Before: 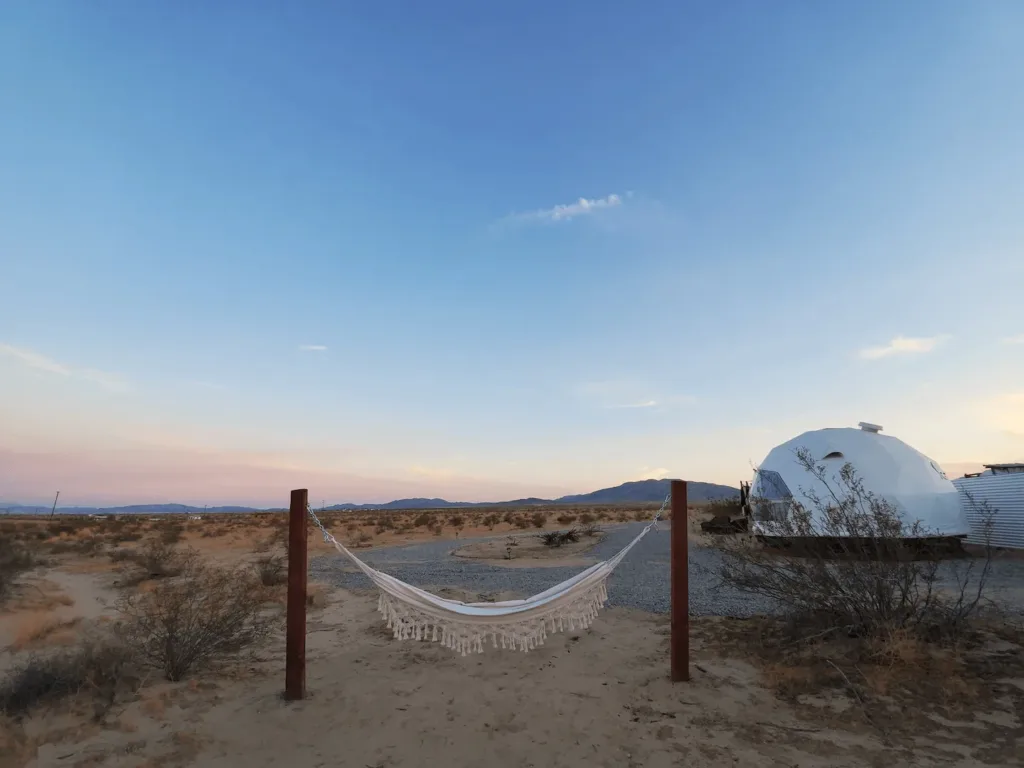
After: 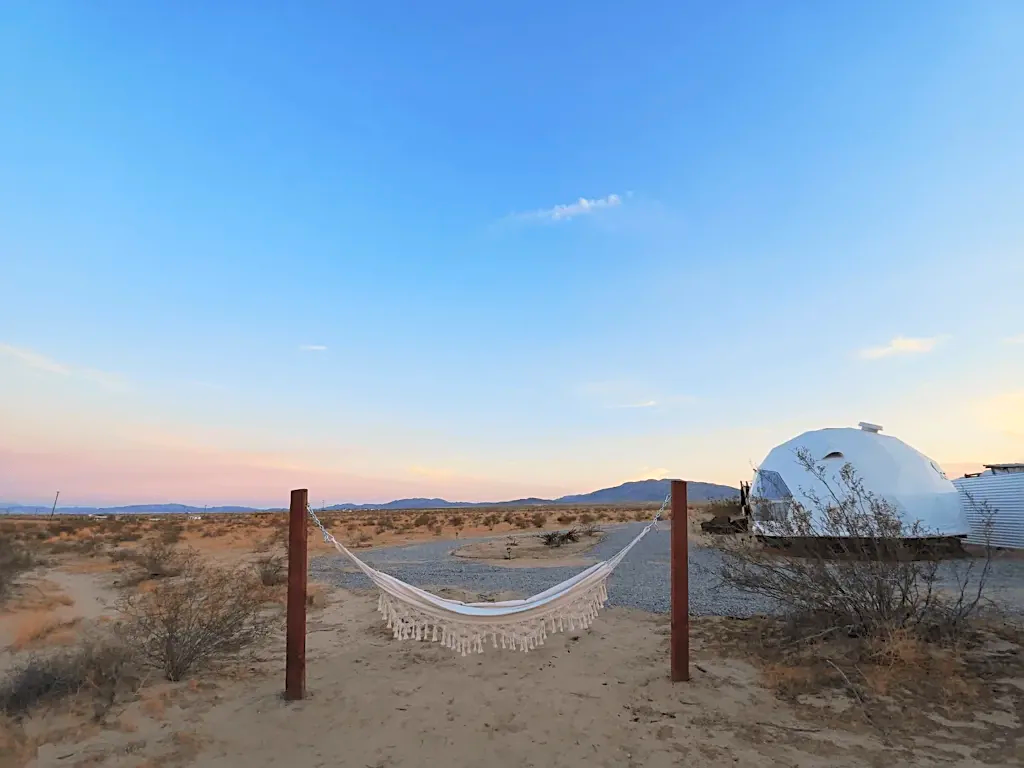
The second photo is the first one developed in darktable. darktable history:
contrast brightness saturation: contrast 0.067, brightness 0.176, saturation 0.397
sharpen: on, module defaults
